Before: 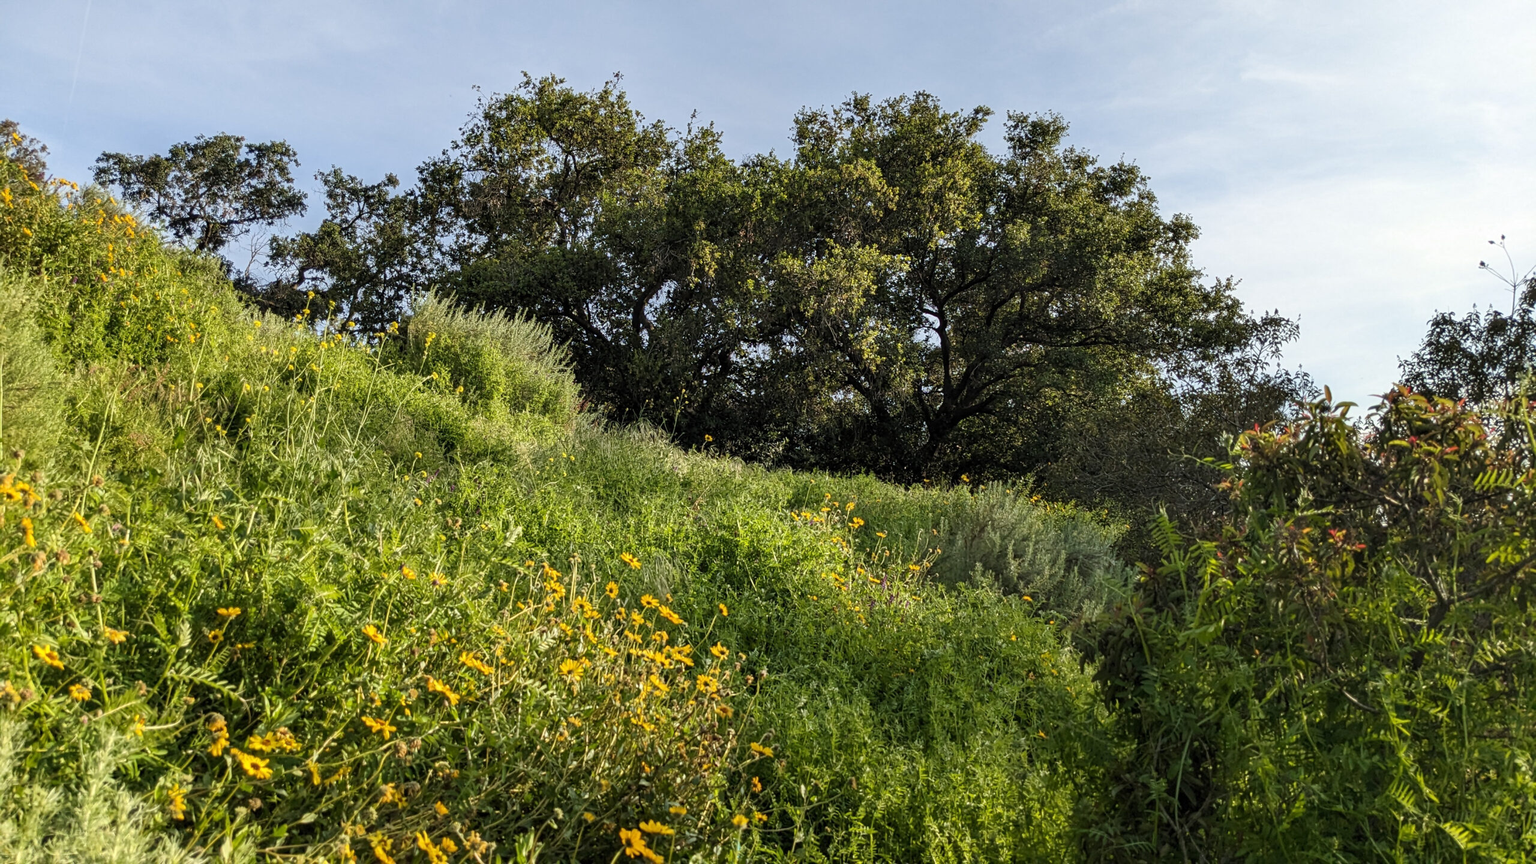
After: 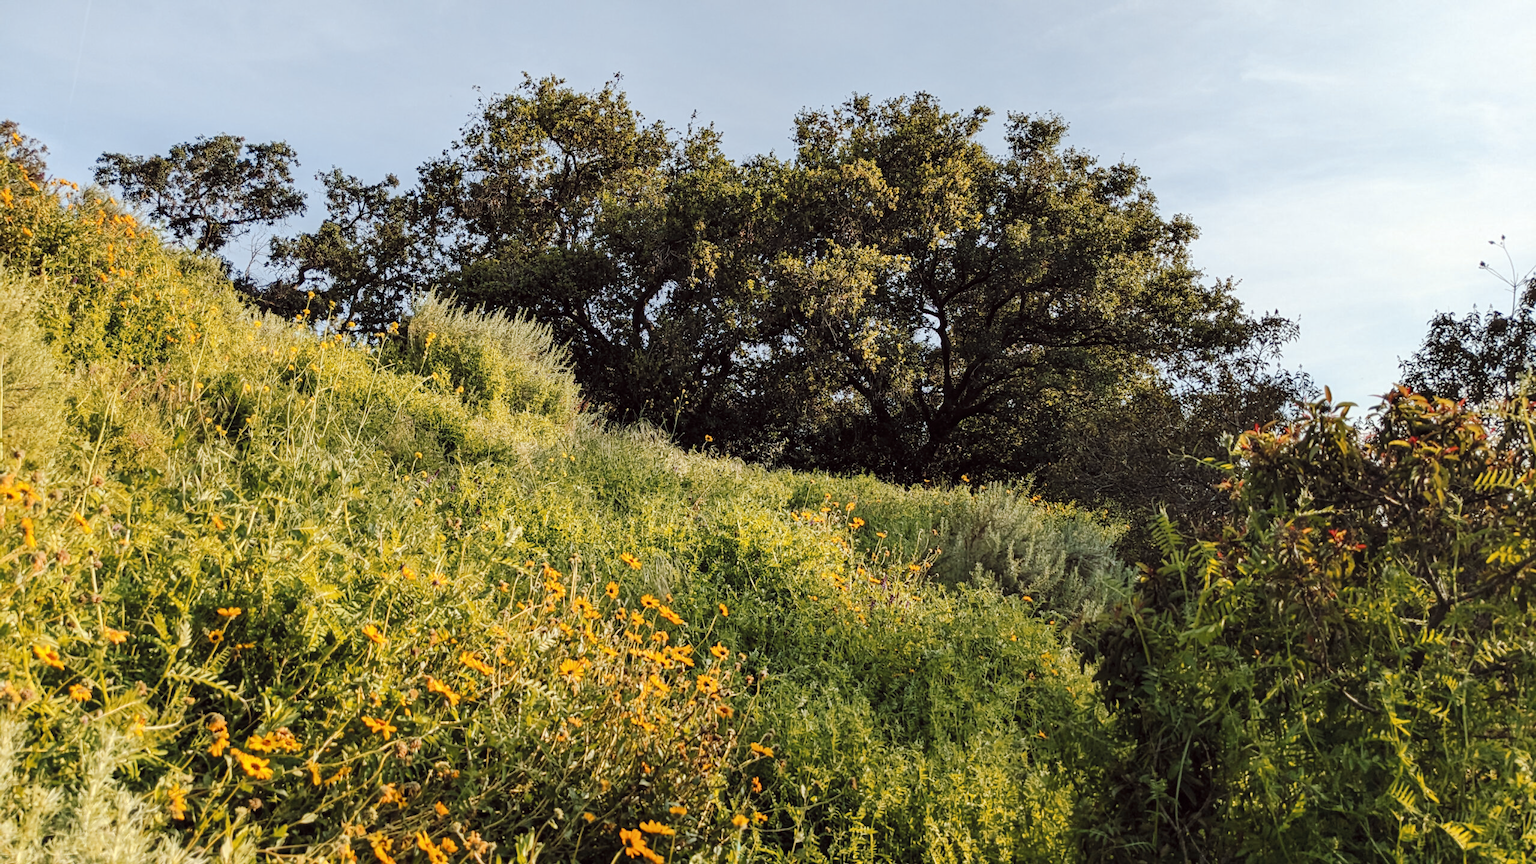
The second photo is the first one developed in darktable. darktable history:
tone curve: curves: ch0 [(0, 0) (0.003, 0.009) (0.011, 0.013) (0.025, 0.022) (0.044, 0.039) (0.069, 0.055) (0.1, 0.077) (0.136, 0.113) (0.177, 0.158) (0.224, 0.213) (0.277, 0.289) (0.335, 0.367) (0.399, 0.451) (0.468, 0.532) (0.543, 0.615) (0.623, 0.696) (0.709, 0.755) (0.801, 0.818) (0.898, 0.893) (1, 1)], preserve colors none
color look up table: target L [96.42, 94.11, 92.48, 91, 75.66, 75.18, 70.54, 55.87, 56.69, 50.43, 35.88, 21.96, 200.44, 87.77, 85.75, 75.95, 76.16, 63.1, 55.78, 65.2, 36.76, 40.5, 36.59, 45.15, 34.61, 33.15, 36.17, 20.53, 7.842, 94.18, 35.77, 55.47, 39.62, 50.23, 50.22, 30.41, 26.8, 23.25, 29.22, 25.48, 25.99, 9.59, 94.7, 87.09, 70.7, 71.41, 51.67, 36.35, 5.263], target a [-19.45, -29.02, -58.39, -57.09, -23.22, -62.17, -5.296, -15.3, -40.86, -41.25, 0.331, -15.32, 0, 9.964, 7.915, 13.72, 7.685, 48.25, 43.07, 36.98, 53.7, 59.58, 44.27, 35.25, 50.14, 47.33, 7.395, 33.69, 18.06, 4.036, 53.7, 31.44, 55.56, 10.46, 2.483, 44.5, 43.67, 39.01, 18.1, 37.68, 18.46, 31.32, -34.27, -30.38, -16.08, -45.99, -23.51, -4.764, 1.126], target b [11.94, 98.7, 77.79, 20.15, 41.09, 64.44, 70.24, 11.74, 13.35, 37.99, 32.5, 10.85, 0, 45.42, 89.72, 23.39, 2.239, 48.35, 6.81, 65.61, 16.8, 48.98, 2.827, 42.67, 42.88, 42.75, 13.03, 30.18, 10.1, -5.047, -22.71, -16.75, -17.23, -65.81, -39.03, 7.223, -40.65, -26.75, -11.07, -76.48, -54.21, -24.09, -10.61, -19.52, -39.85, -12.02, -23.67, -23.95, -8.946], num patches 49
